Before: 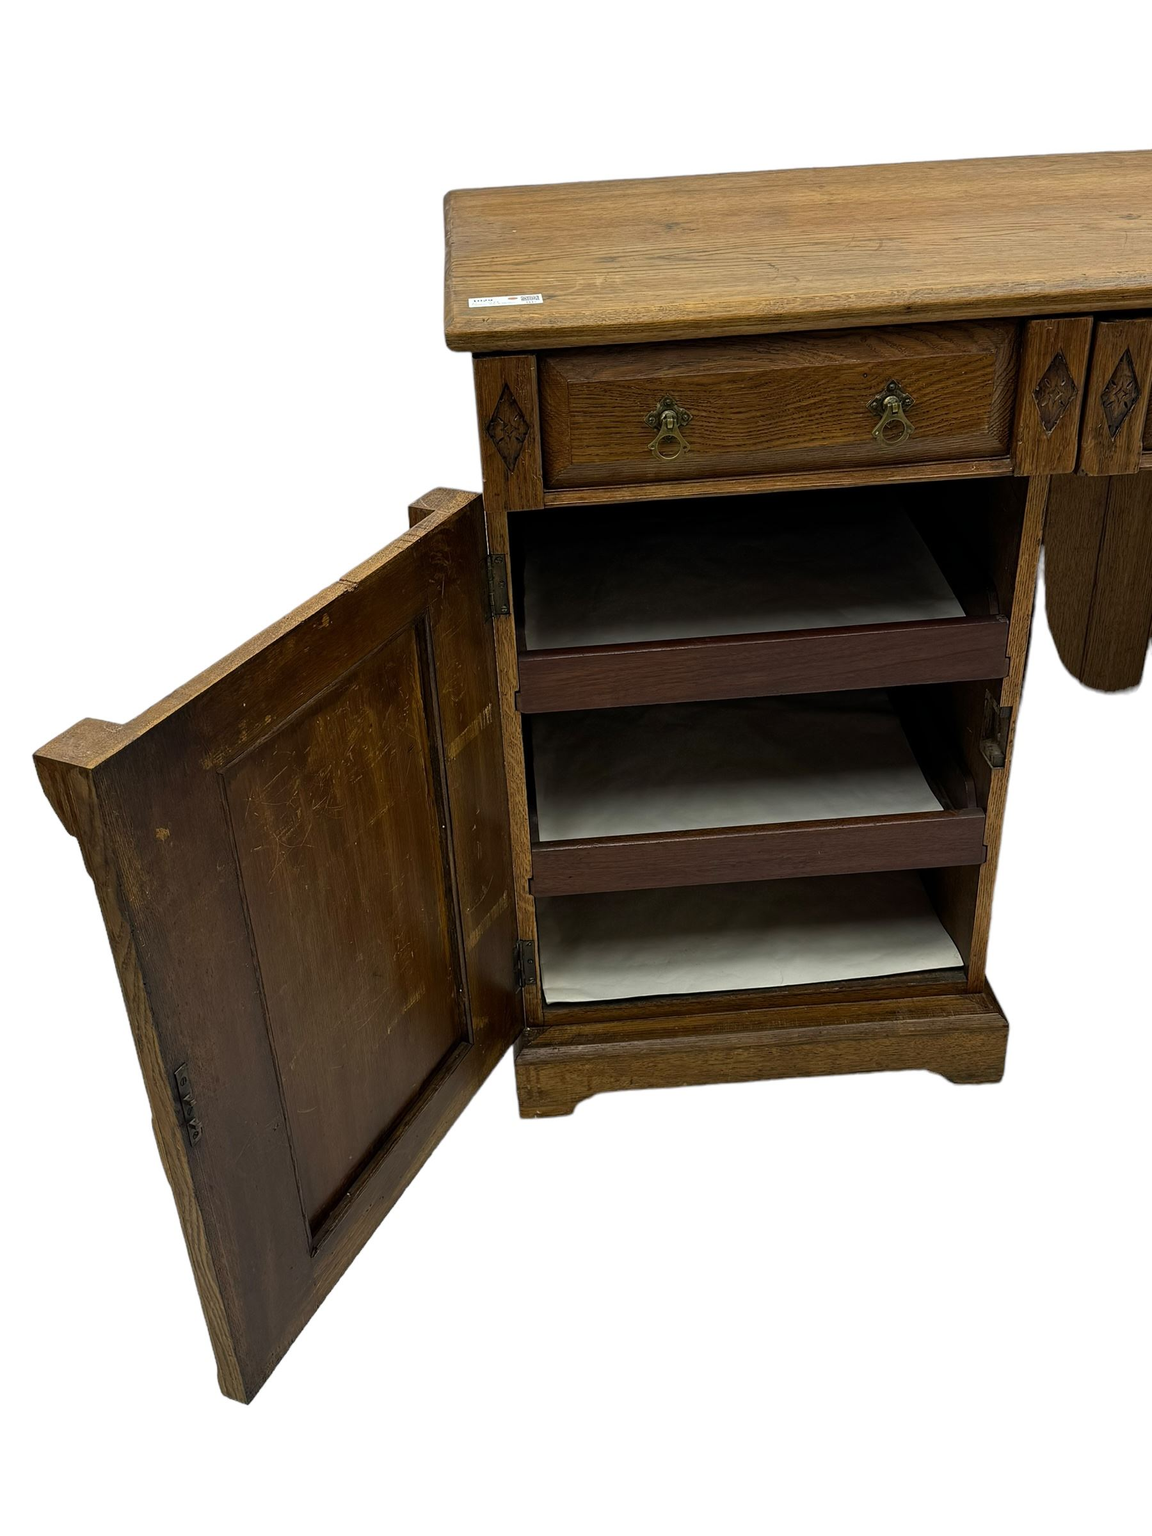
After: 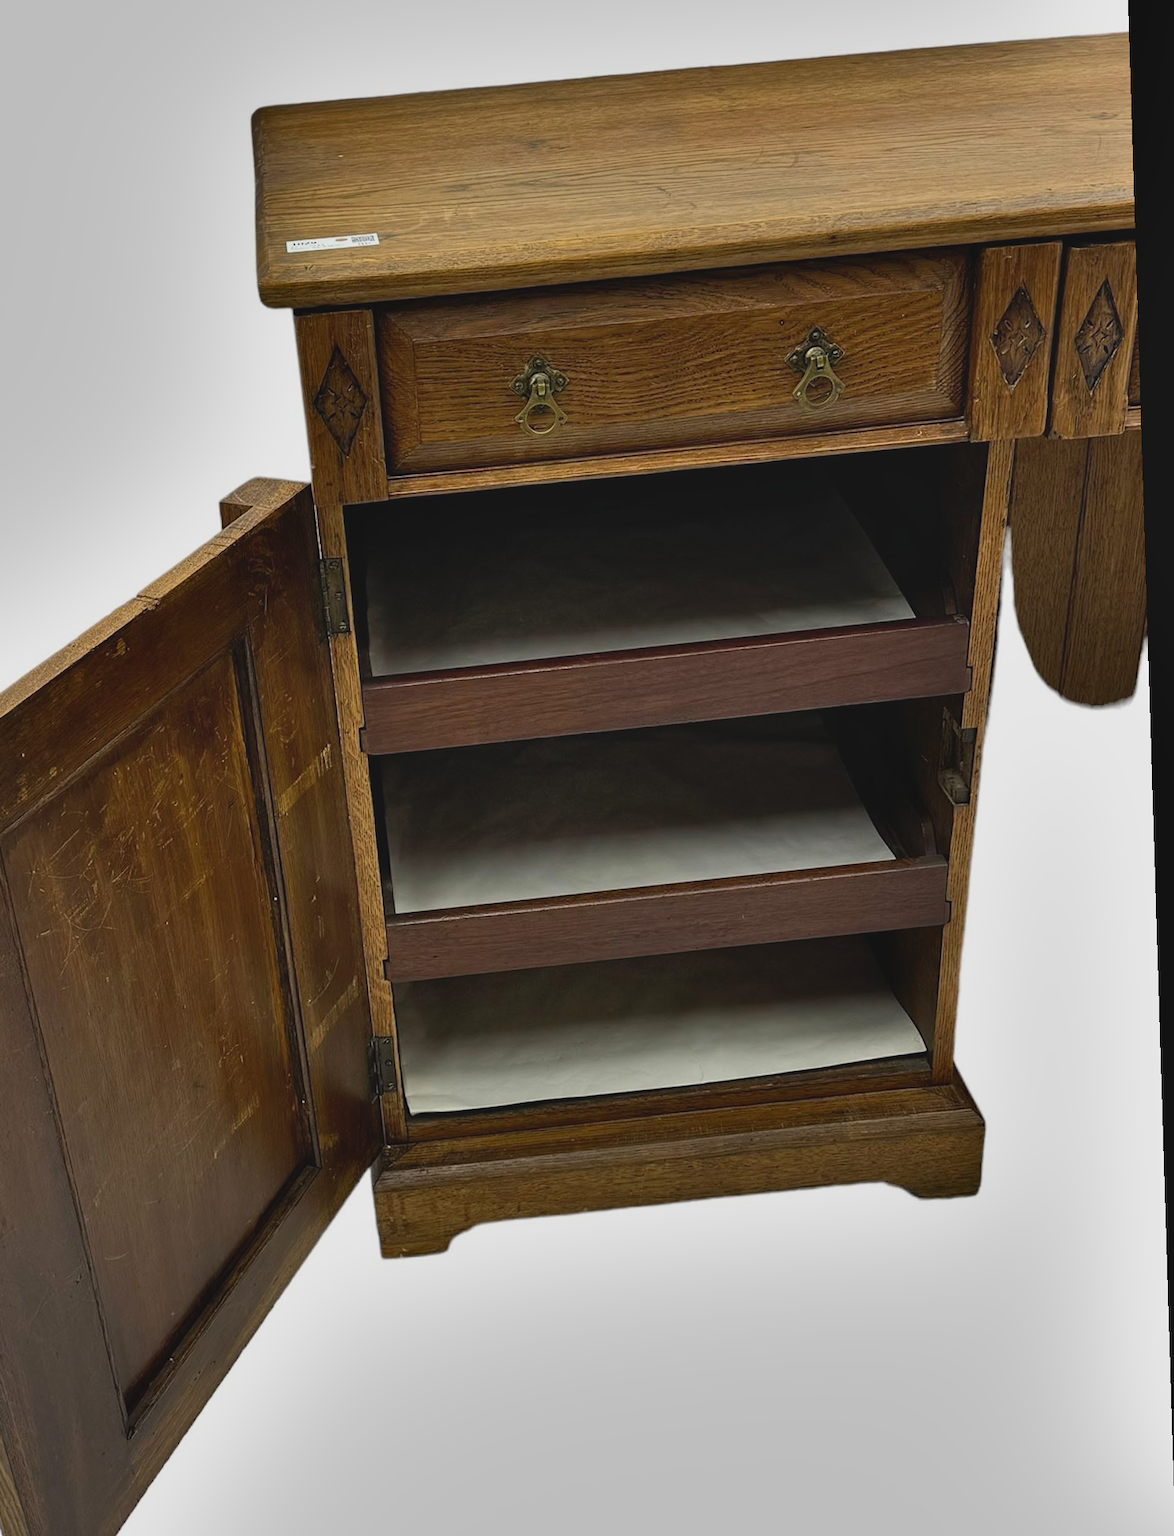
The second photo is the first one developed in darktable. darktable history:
rotate and perspective: rotation -1.77°, lens shift (horizontal) 0.004, automatic cropping off
shadows and highlights: white point adjustment -3.64, highlights -63.34, highlights color adjustment 42%, soften with gaussian
contrast brightness saturation: contrast -0.11
crop and rotate: left 20.74%, top 7.912%, right 0.375%, bottom 13.378%
